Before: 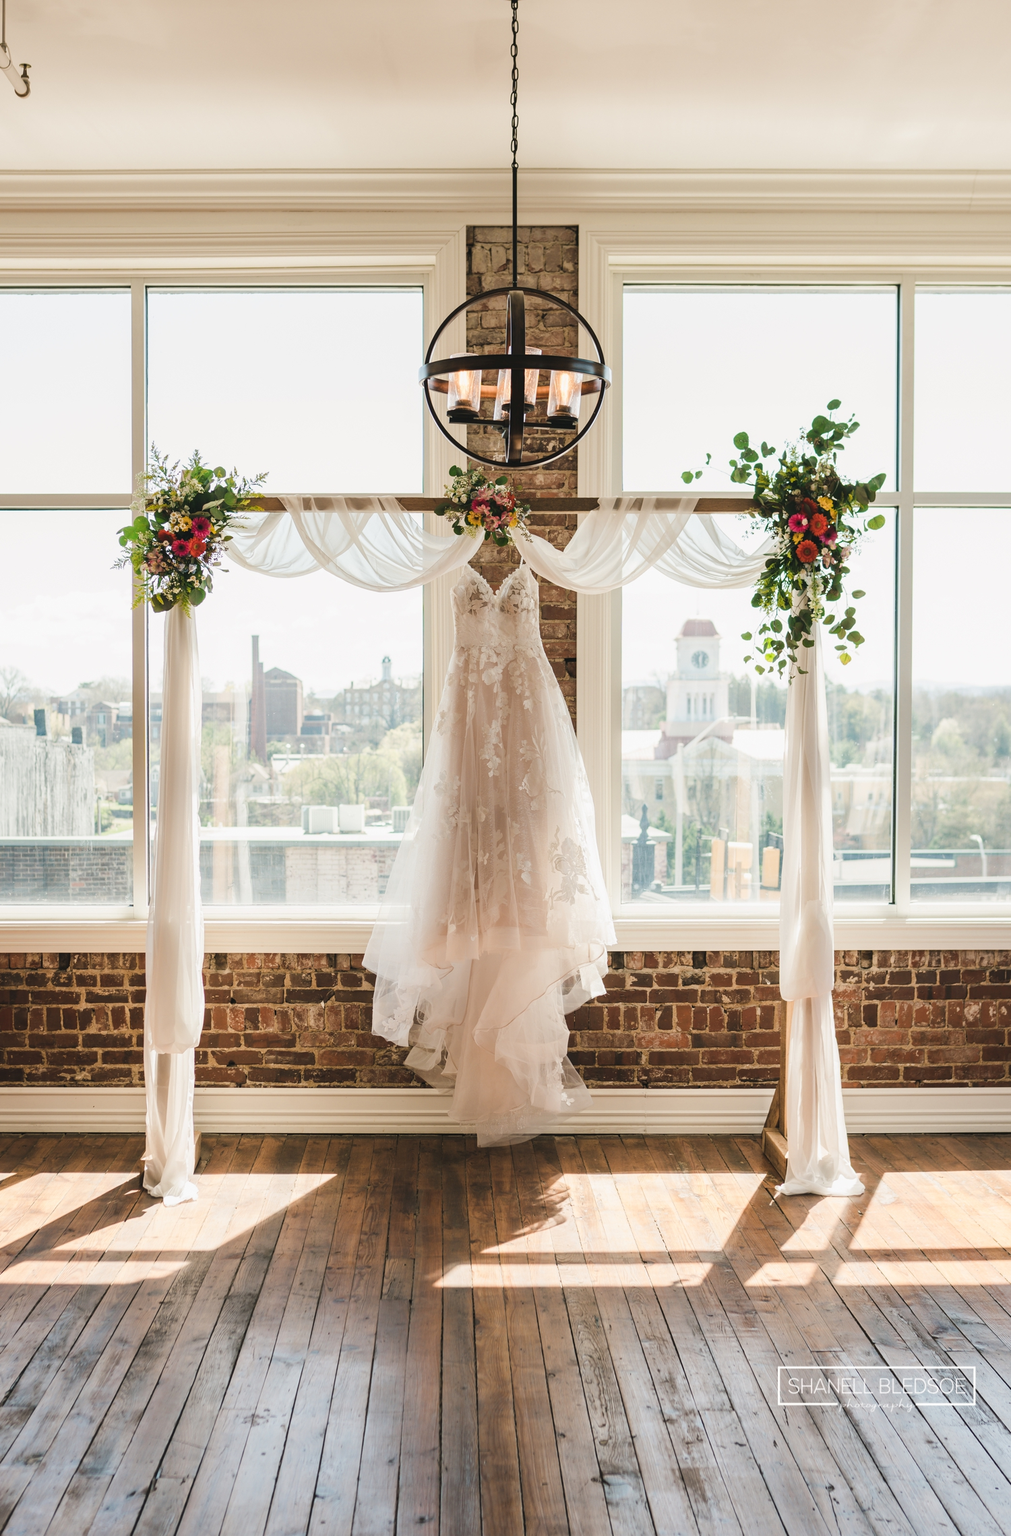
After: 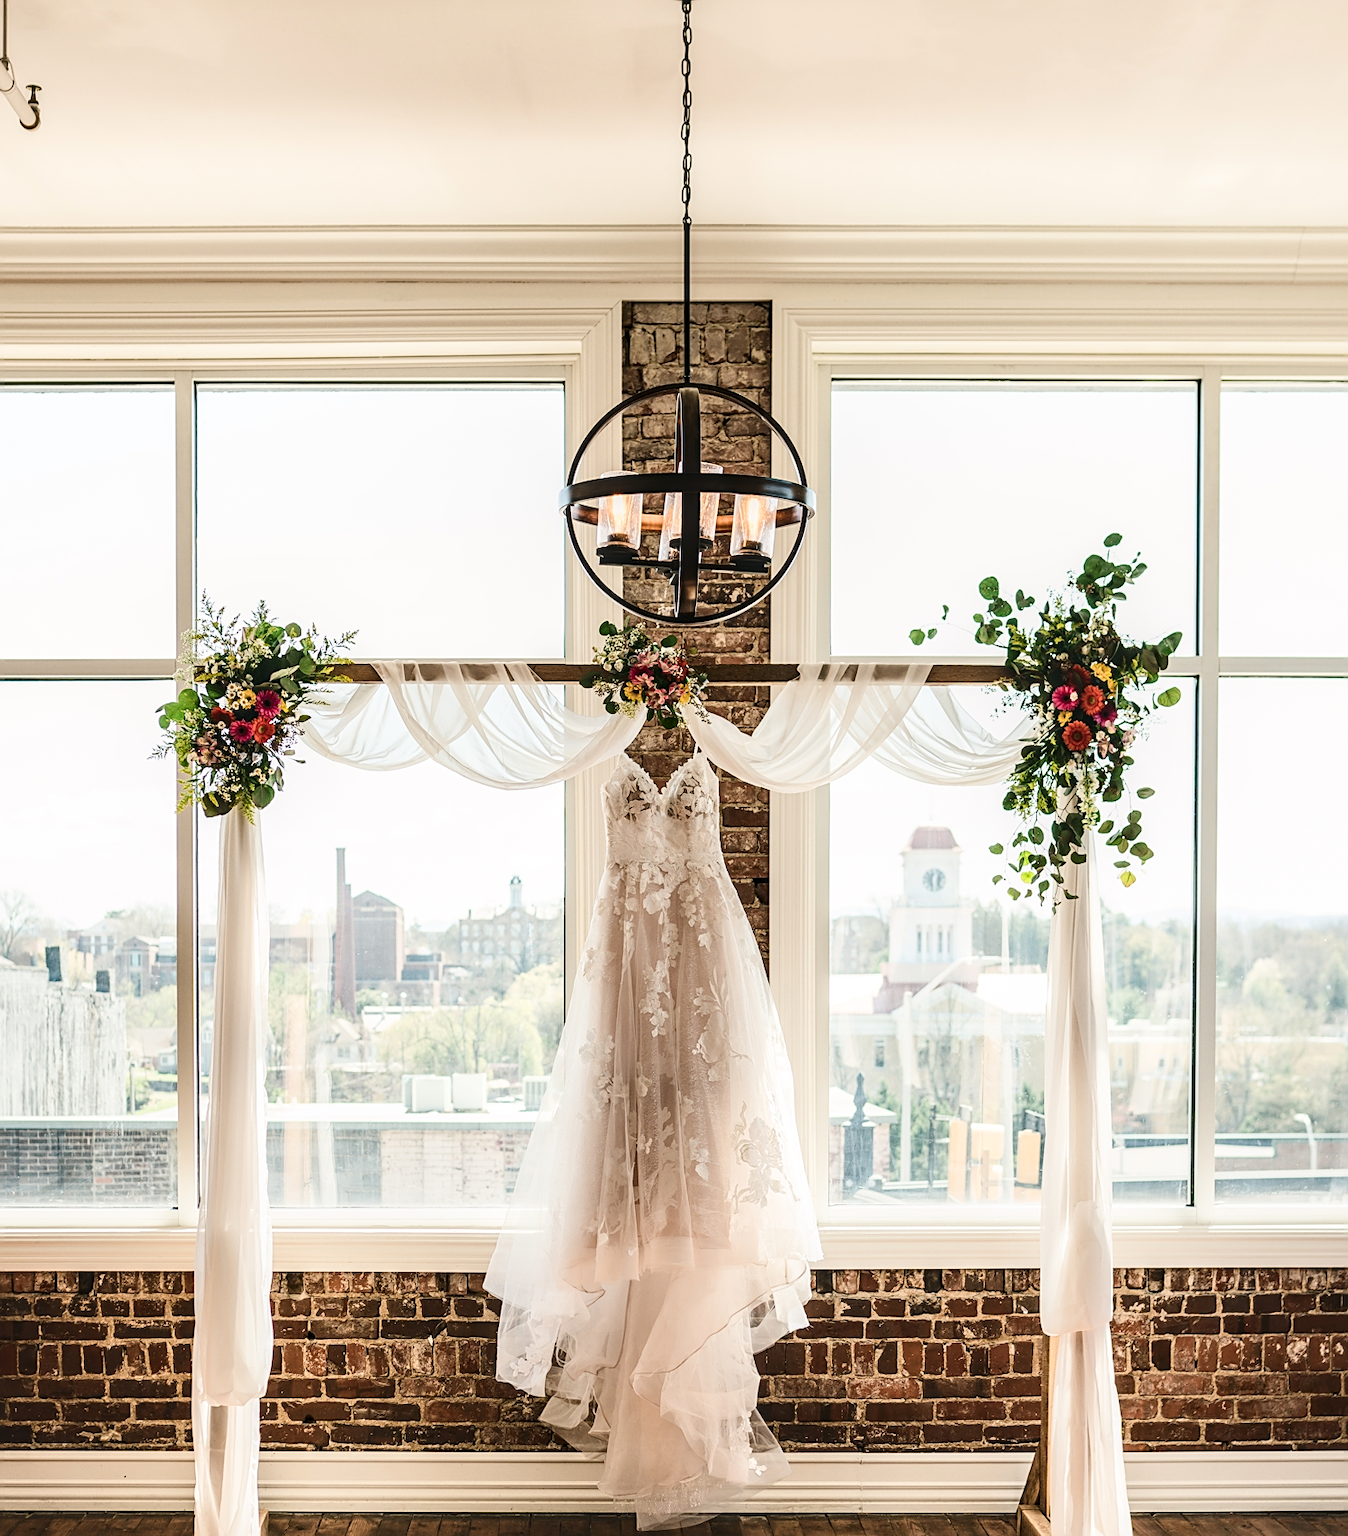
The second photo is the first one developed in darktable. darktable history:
sharpen: on, module defaults
crop: bottom 24.967%
contrast brightness saturation: contrast 0.28
local contrast: detail 130%
